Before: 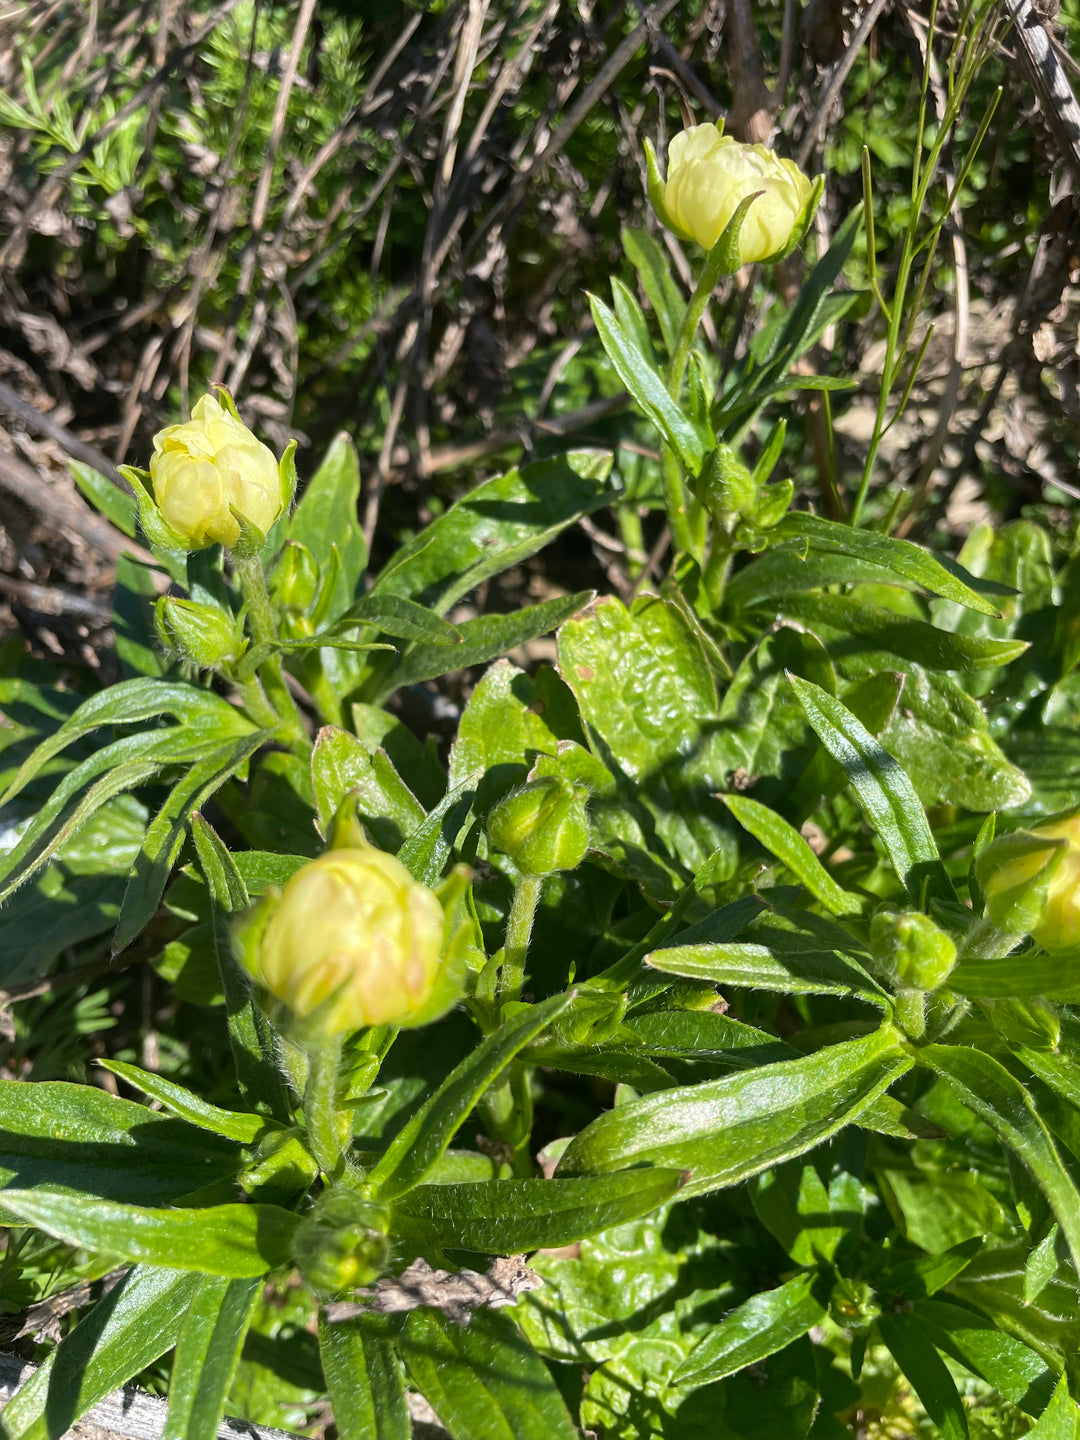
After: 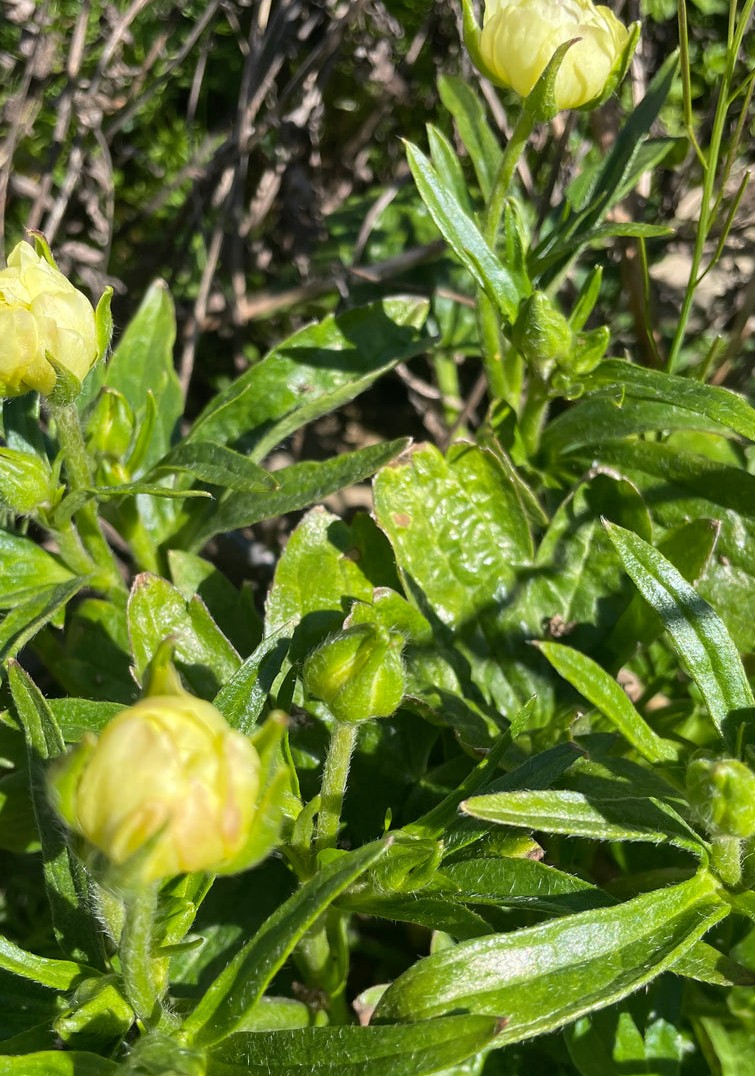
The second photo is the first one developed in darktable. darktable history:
shadows and highlights: radius 118.69, shadows 42.21, highlights -61.56, soften with gaussian
crop and rotate: left 17.046%, top 10.659%, right 12.989%, bottom 14.553%
